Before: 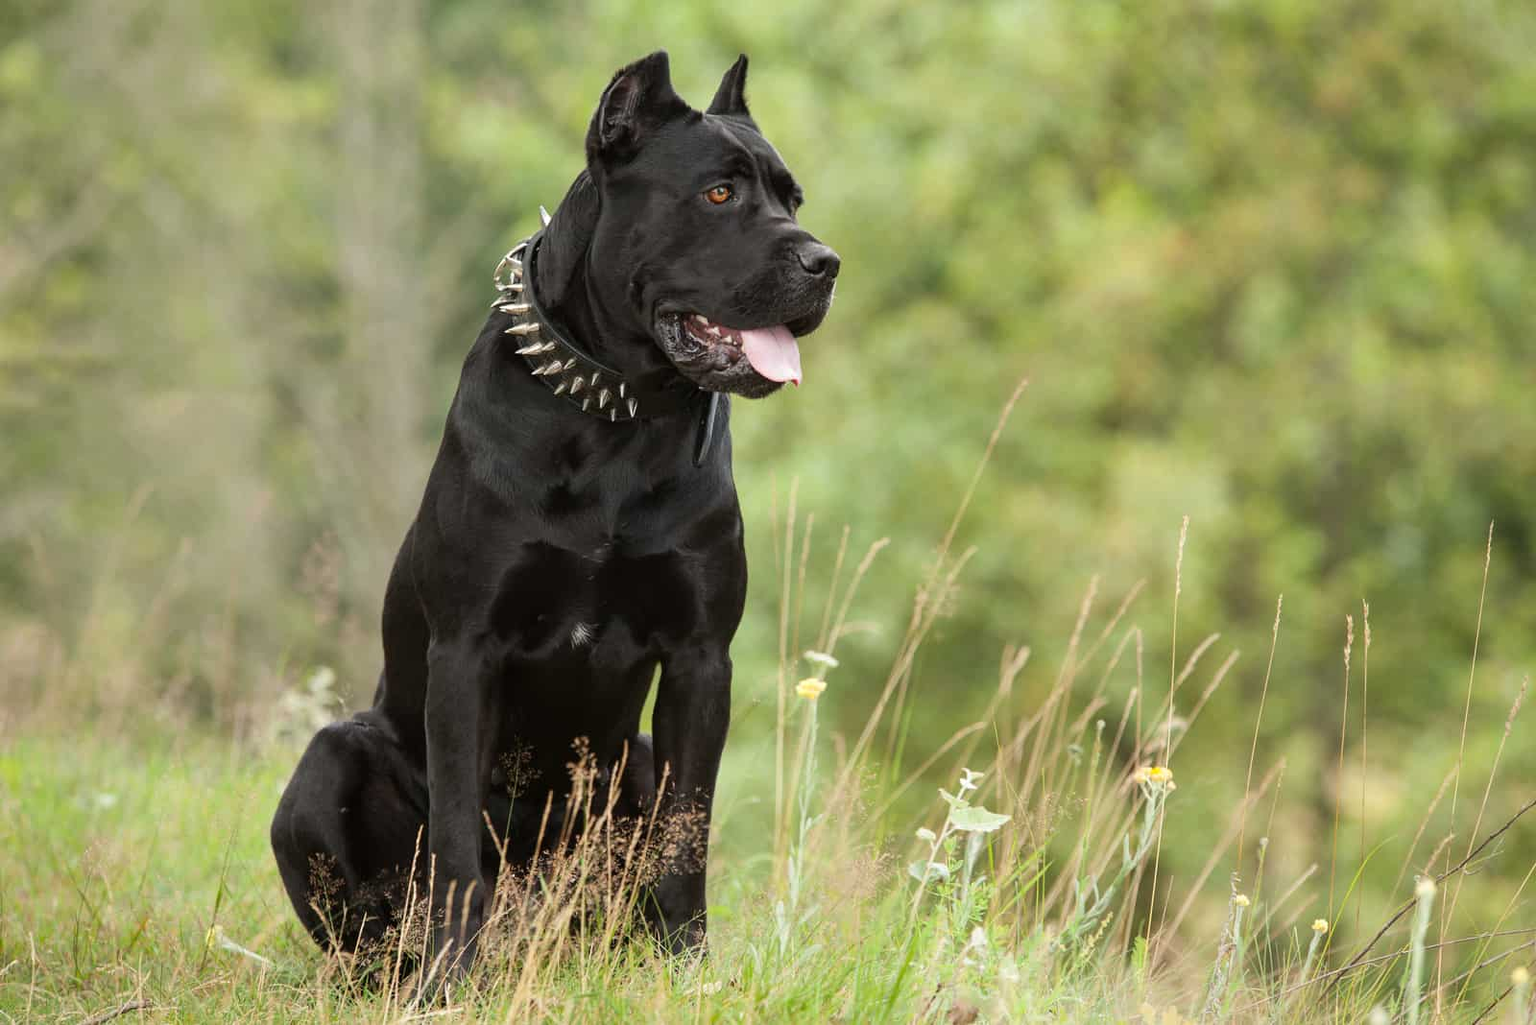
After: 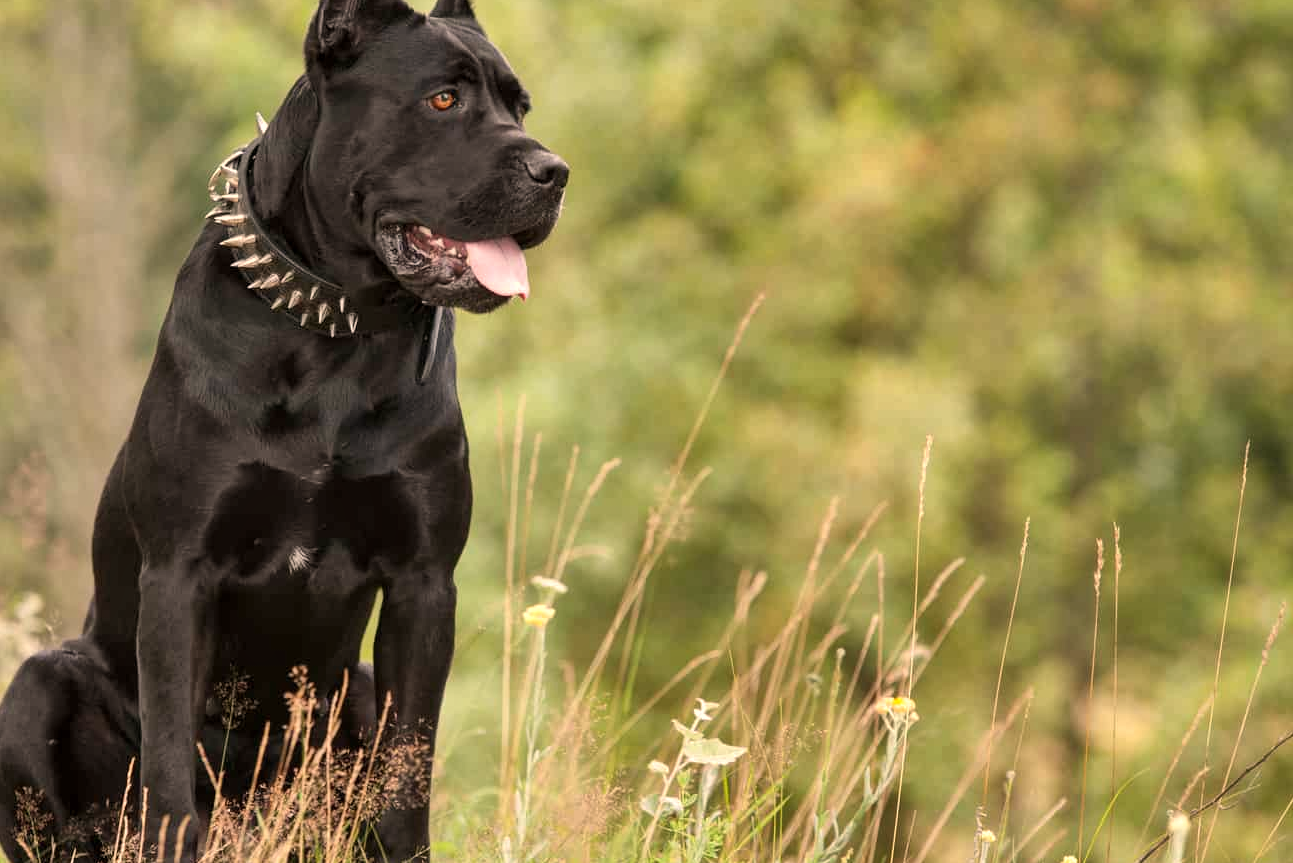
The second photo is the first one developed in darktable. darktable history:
shadows and highlights: low approximation 0.01, soften with gaussian
crop: left 19.159%, top 9.58%, bottom 9.58%
local contrast: highlights 100%, shadows 100%, detail 120%, midtone range 0.2
white balance: red 1.127, blue 0.943
